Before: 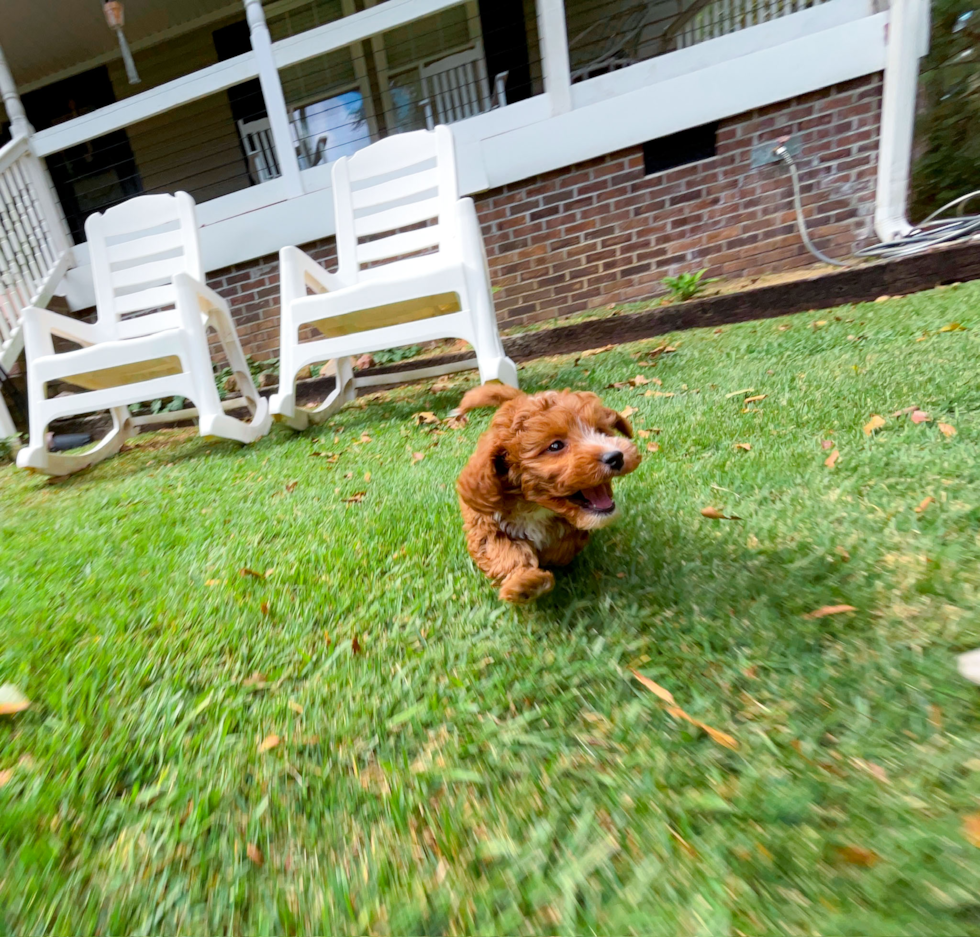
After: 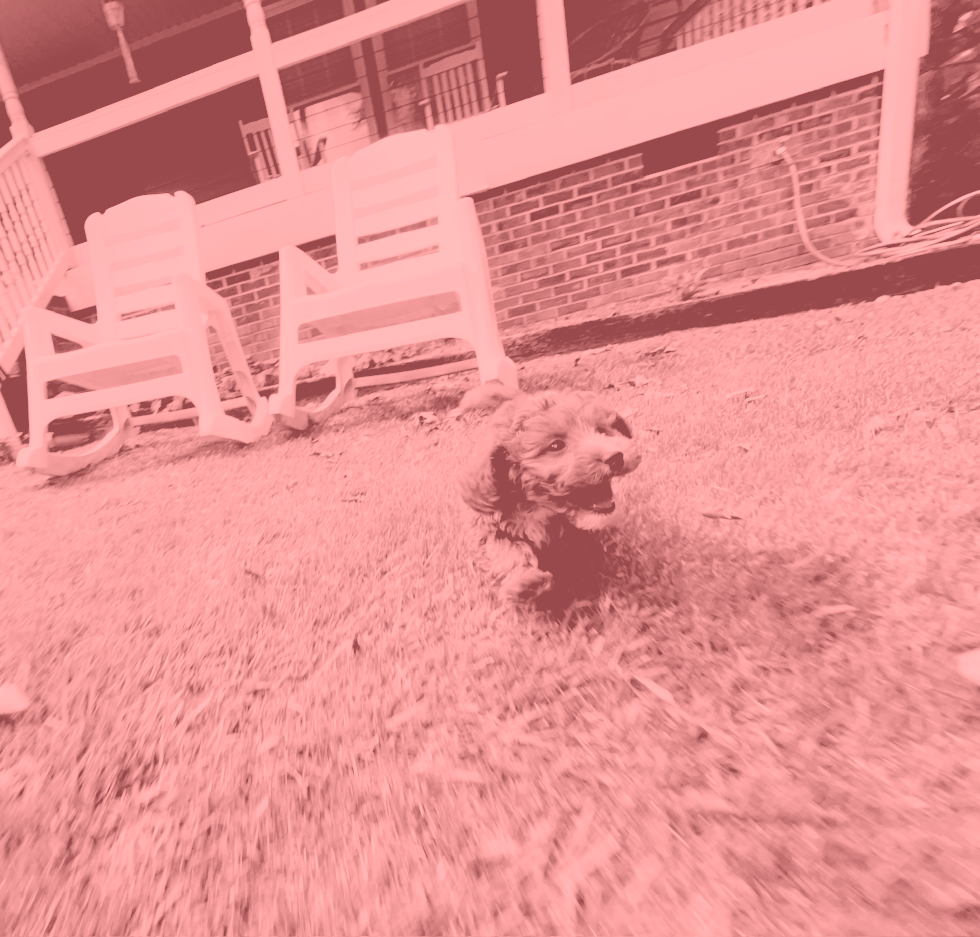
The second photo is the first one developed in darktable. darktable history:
colorize: saturation 51%, source mix 50.67%, lightness 50.67%
filmic rgb: black relative exposure -2.85 EV, white relative exposure 4.56 EV, hardness 1.77, contrast 1.25, preserve chrominance no, color science v5 (2021)
